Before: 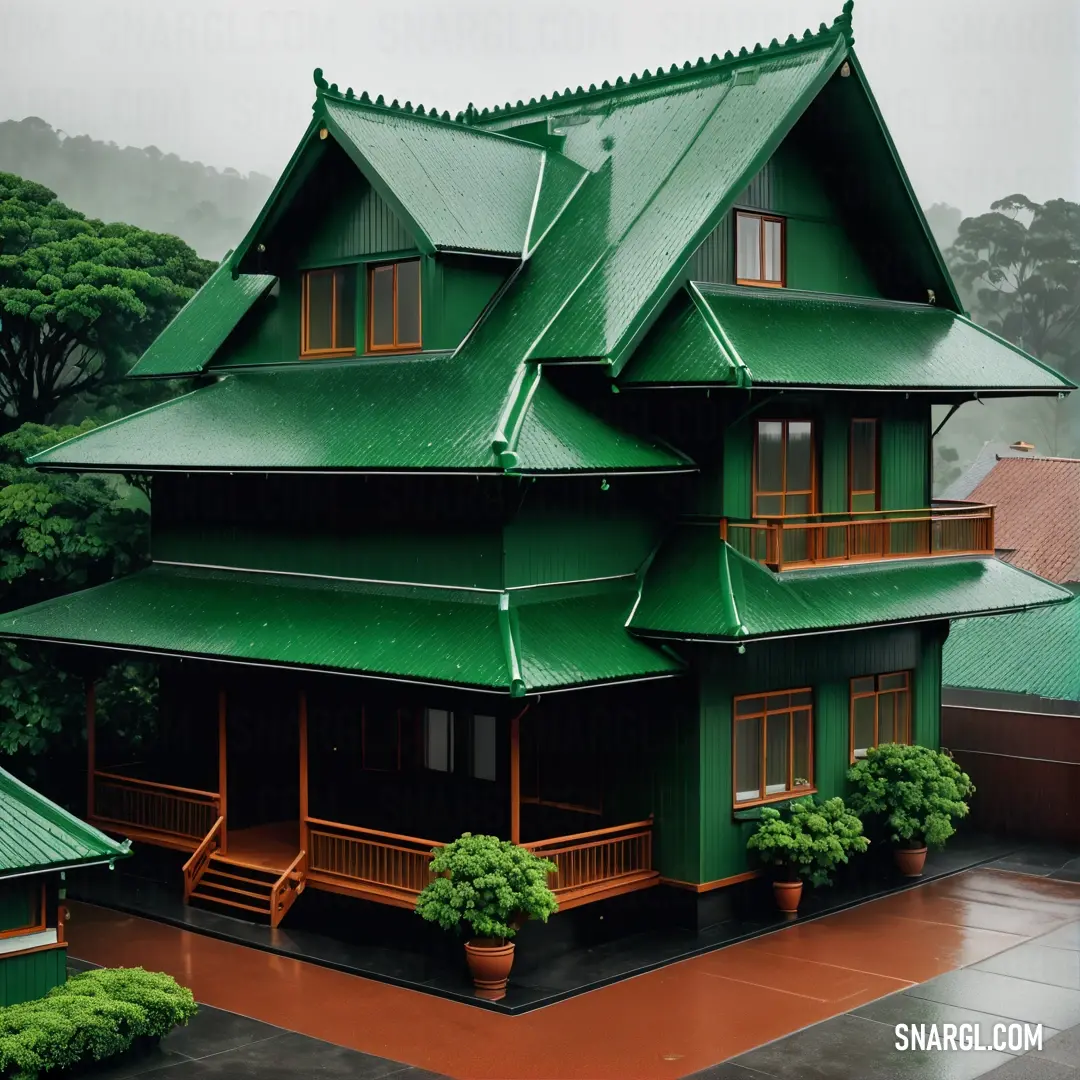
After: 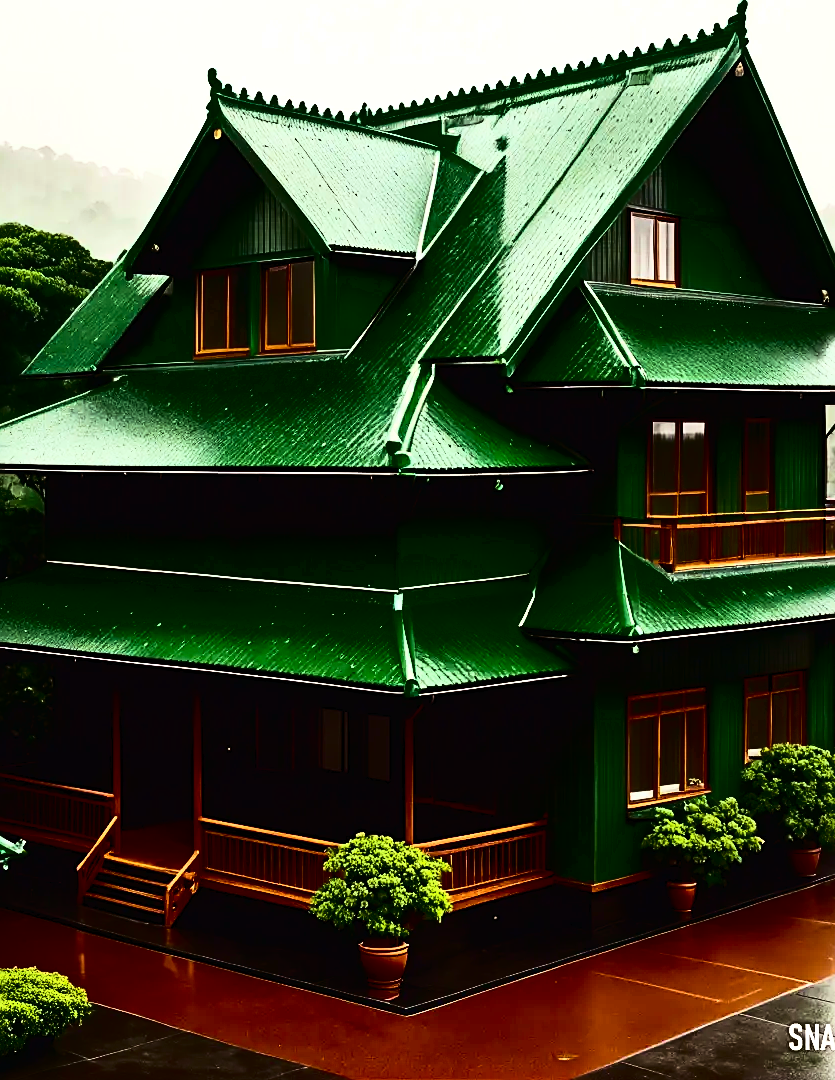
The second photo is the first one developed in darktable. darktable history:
crop: left 9.882%, right 12.743%
tone curve: curves: ch0 [(0, 0) (0.003, 0.01) (0.011, 0.012) (0.025, 0.012) (0.044, 0.017) (0.069, 0.021) (0.1, 0.025) (0.136, 0.03) (0.177, 0.037) (0.224, 0.052) (0.277, 0.092) (0.335, 0.16) (0.399, 0.3) (0.468, 0.463) (0.543, 0.639) (0.623, 0.796) (0.709, 0.904) (0.801, 0.962) (0.898, 0.988) (1, 1)], color space Lab, independent channels, preserve colors none
velvia: on, module defaults
color balance rgb: power › chroma 1.537%, power › hue 28.82°, linear chroma grading › global chroma 15.143%, perceptual saturation grading › global saturation 29.489%, perceptual brilliance grading › global brilliance 15.567%, perceptual brilliance grading › shadows -34.643%
sharpen: on, module defaults
contrast brightness saturation: saturation -0.065
